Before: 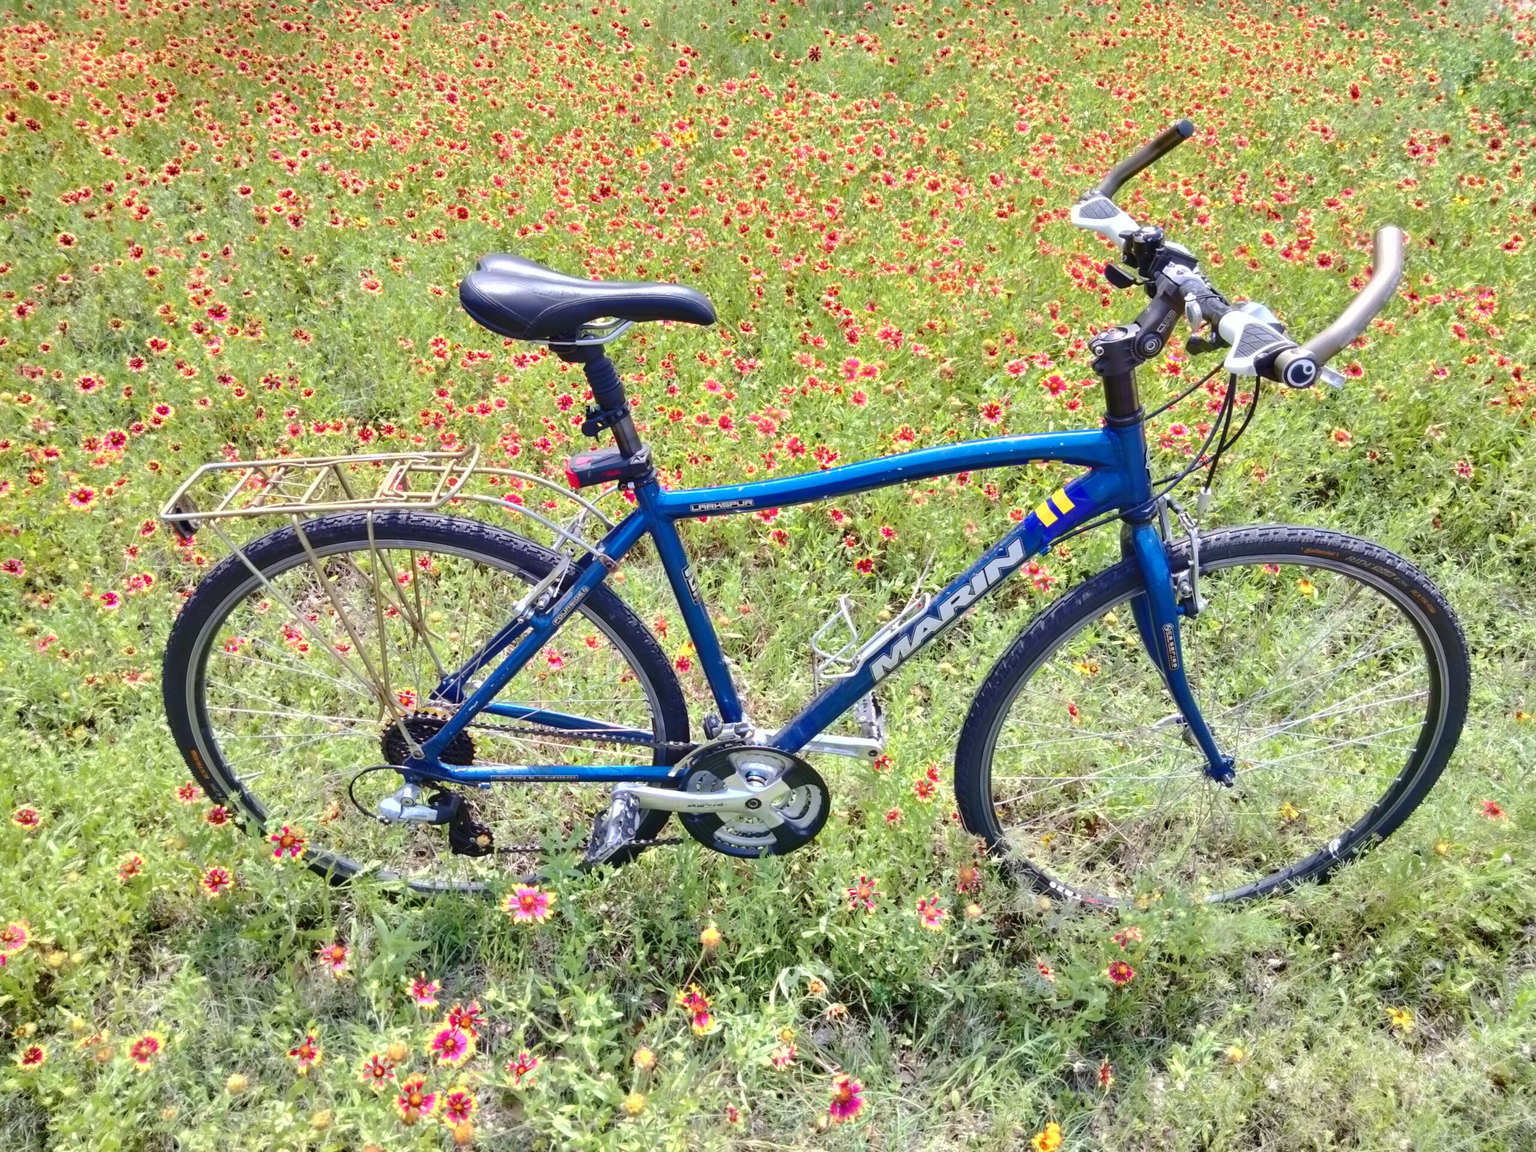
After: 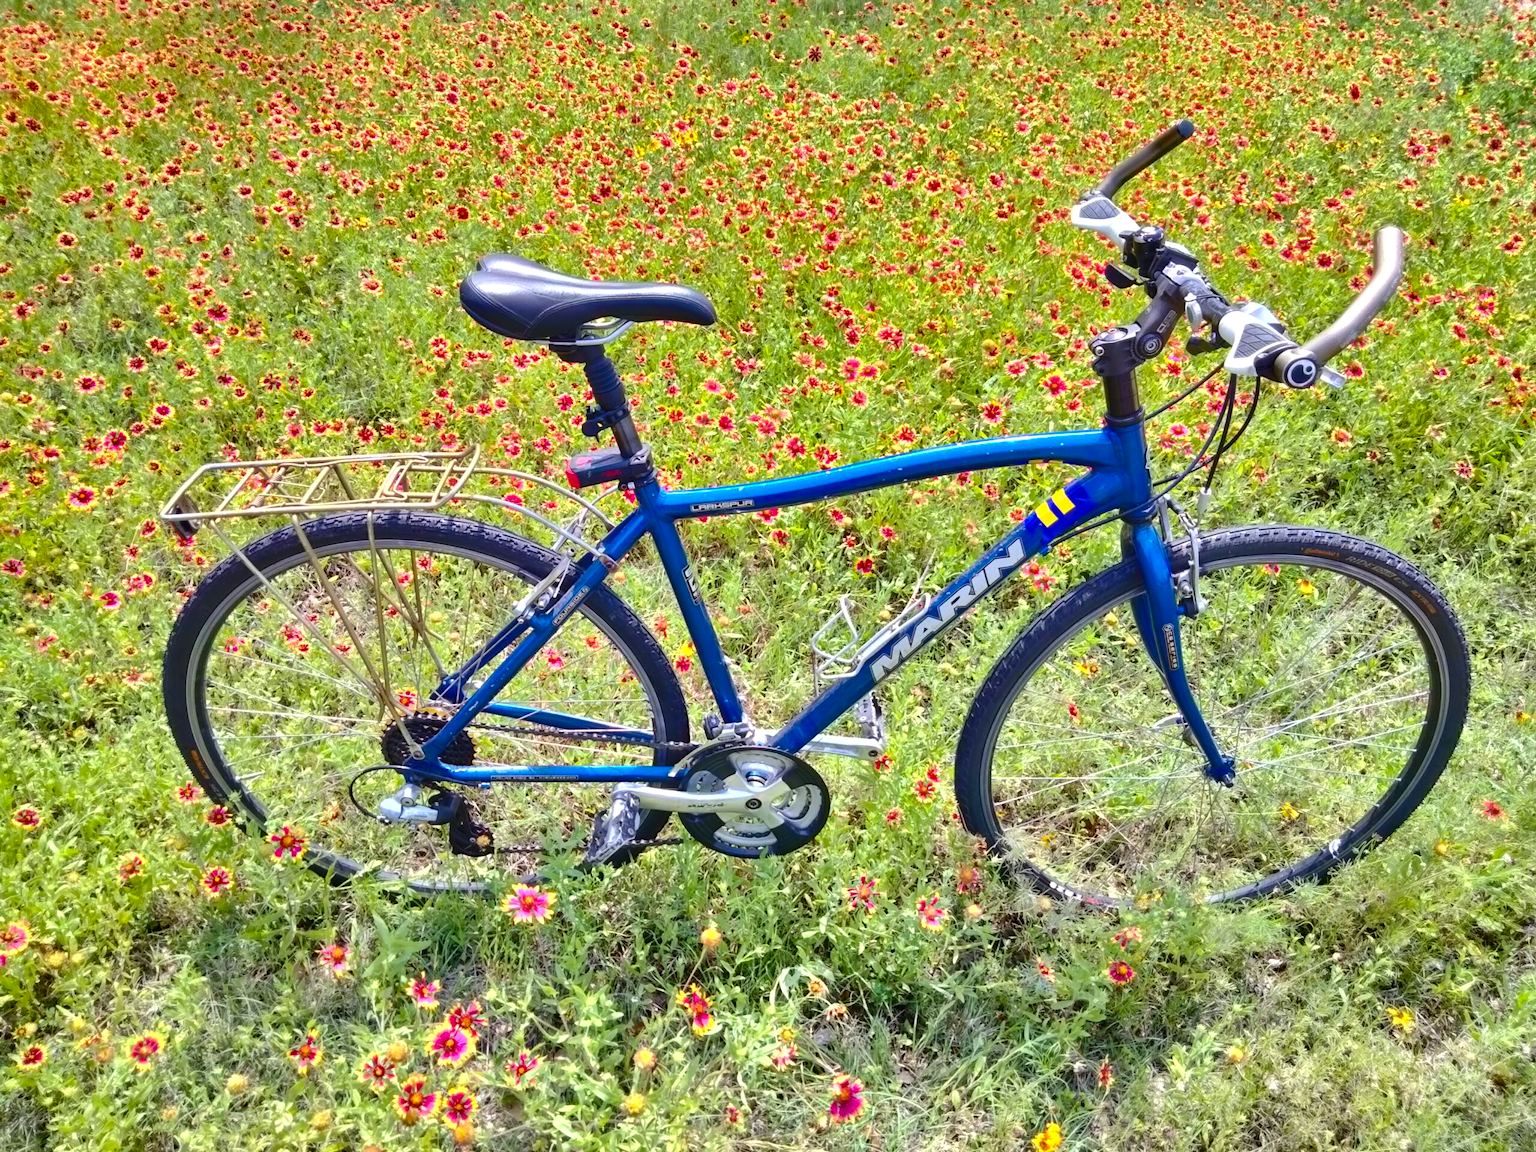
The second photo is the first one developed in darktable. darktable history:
shadows and highlights: soften with gaussian
color balance rgb: linear chroma grading › global chroma 14.886%, perceptual saturation grading › global saturation 0.364%, perceptual brilliance grading › highlights 2.501%, global vibrance 20%
